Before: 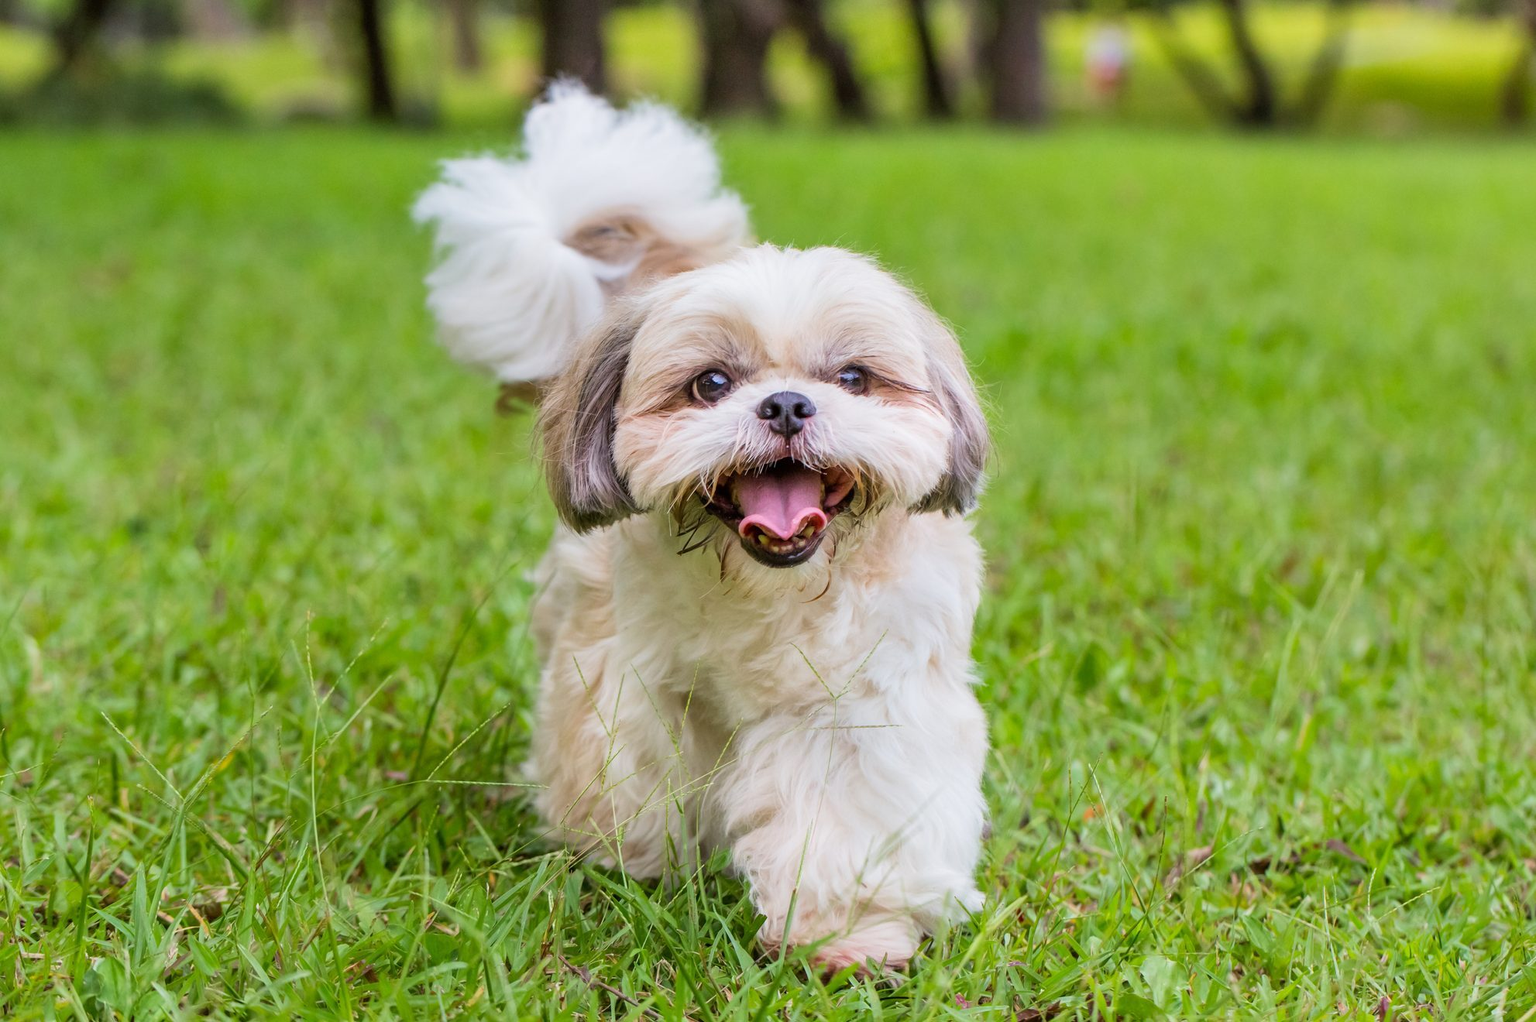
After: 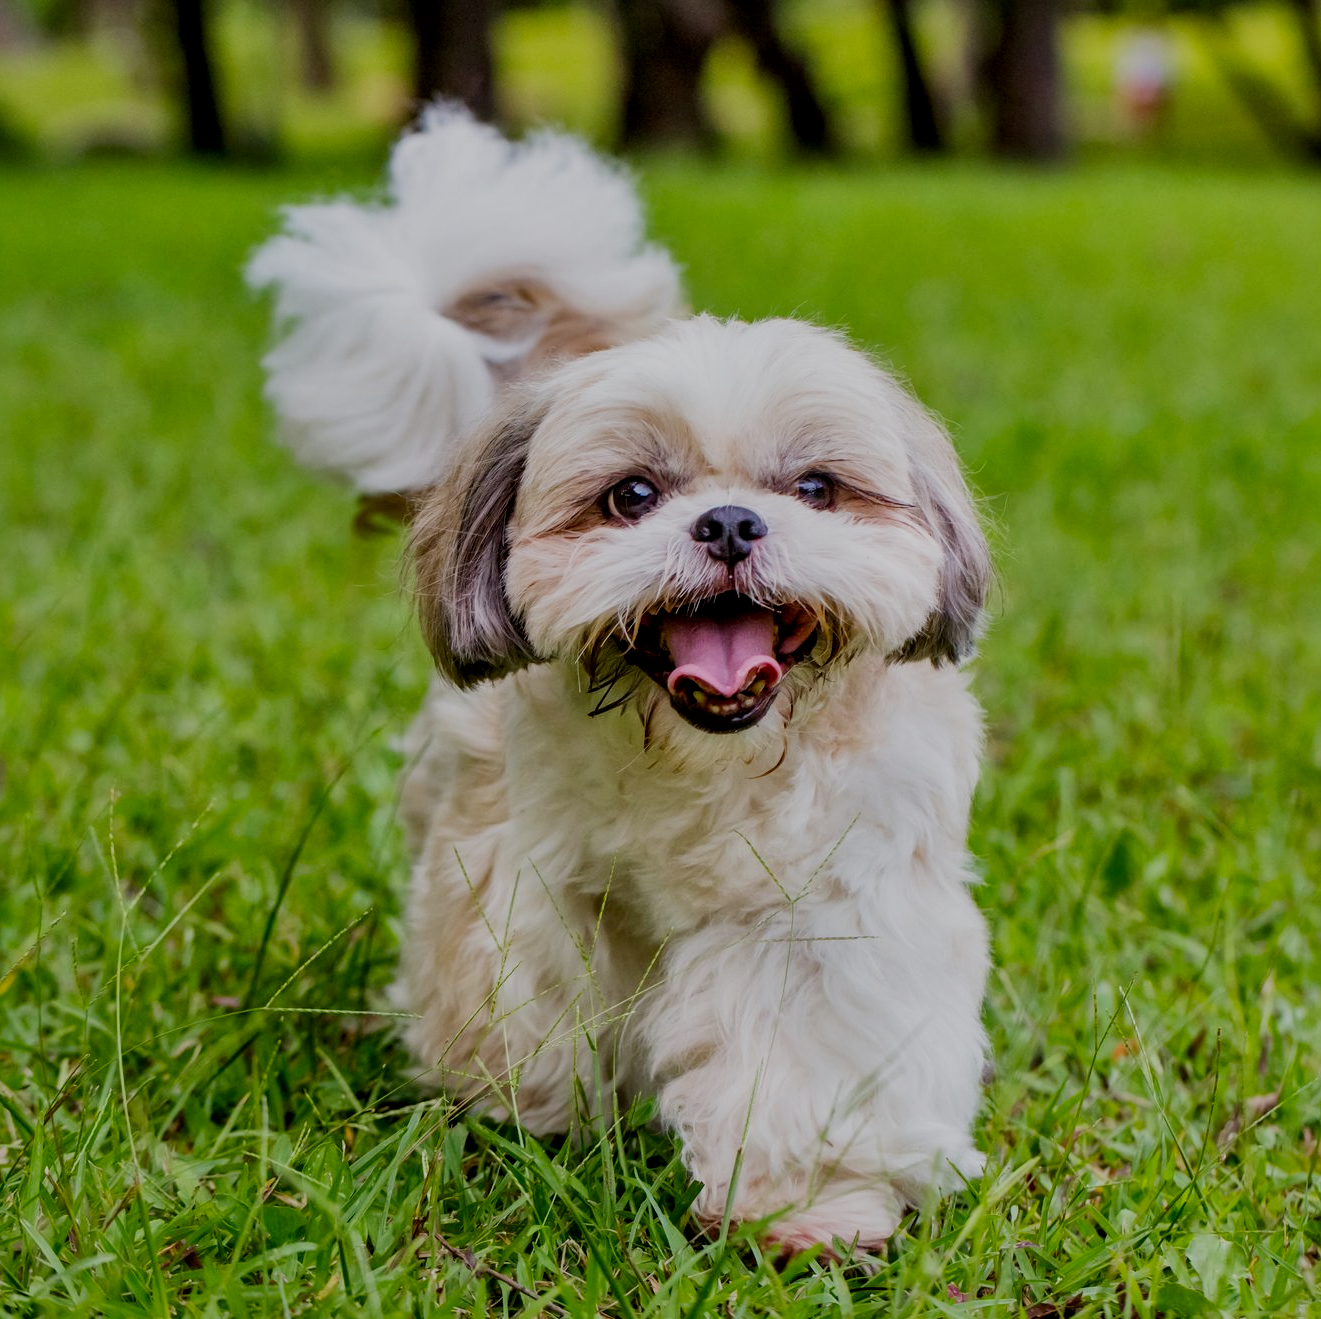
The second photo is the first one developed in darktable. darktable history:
local contrast: mode bilateral grid, contrast 20, coarseness 50, detail 132%, midtone range 0.2
filmic rgb: middle gray luminance 29%, black relative exposure -10.3 EV, white relative exposure 5.5 EV, threshold 6 EV, target black luminance 0%, hardness 3.95, latitude 2.04%, contrast 1.132, highlights saturation mix 5%, shadows ↔ highlights balance 15.11%, add noise in highlights 0, preserve chrominance no, color science v3 (2019), use custom middle-gray values true, iterations of high-quality reconstruction 0, contrast in highlights soft, enable highlight reconstruction true
crop and rotate: left 14.436%, right 18.898%
